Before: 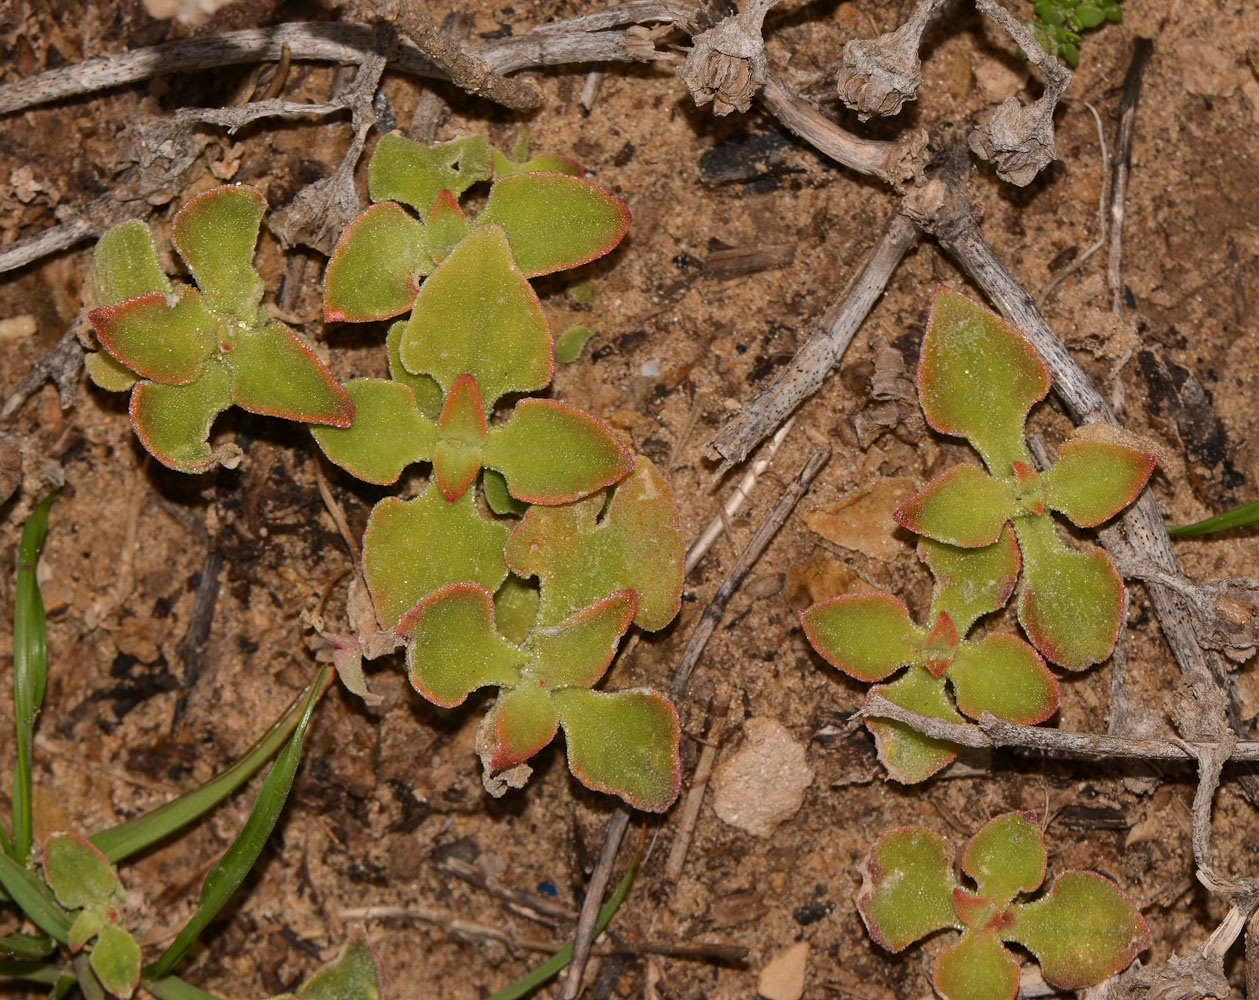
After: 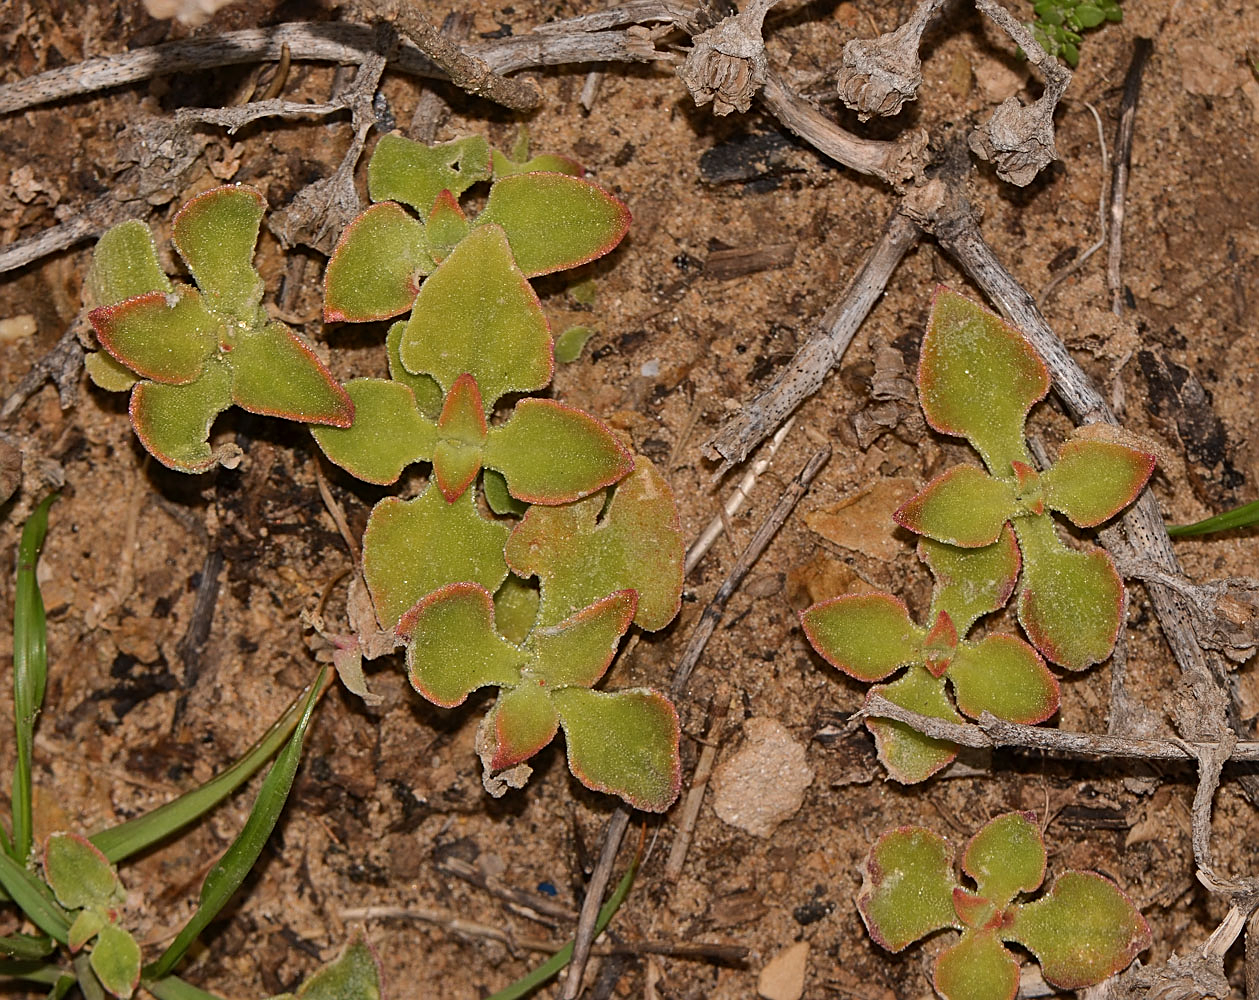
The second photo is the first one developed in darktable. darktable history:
sharpen: on, module defaults
exposure: exposure 0 EV, compensate exposure bias true, compensate highlight preservation false
shadows and highlights: highlights color adjustment 73.62%, low approximation 0.01, soften with gaussian
